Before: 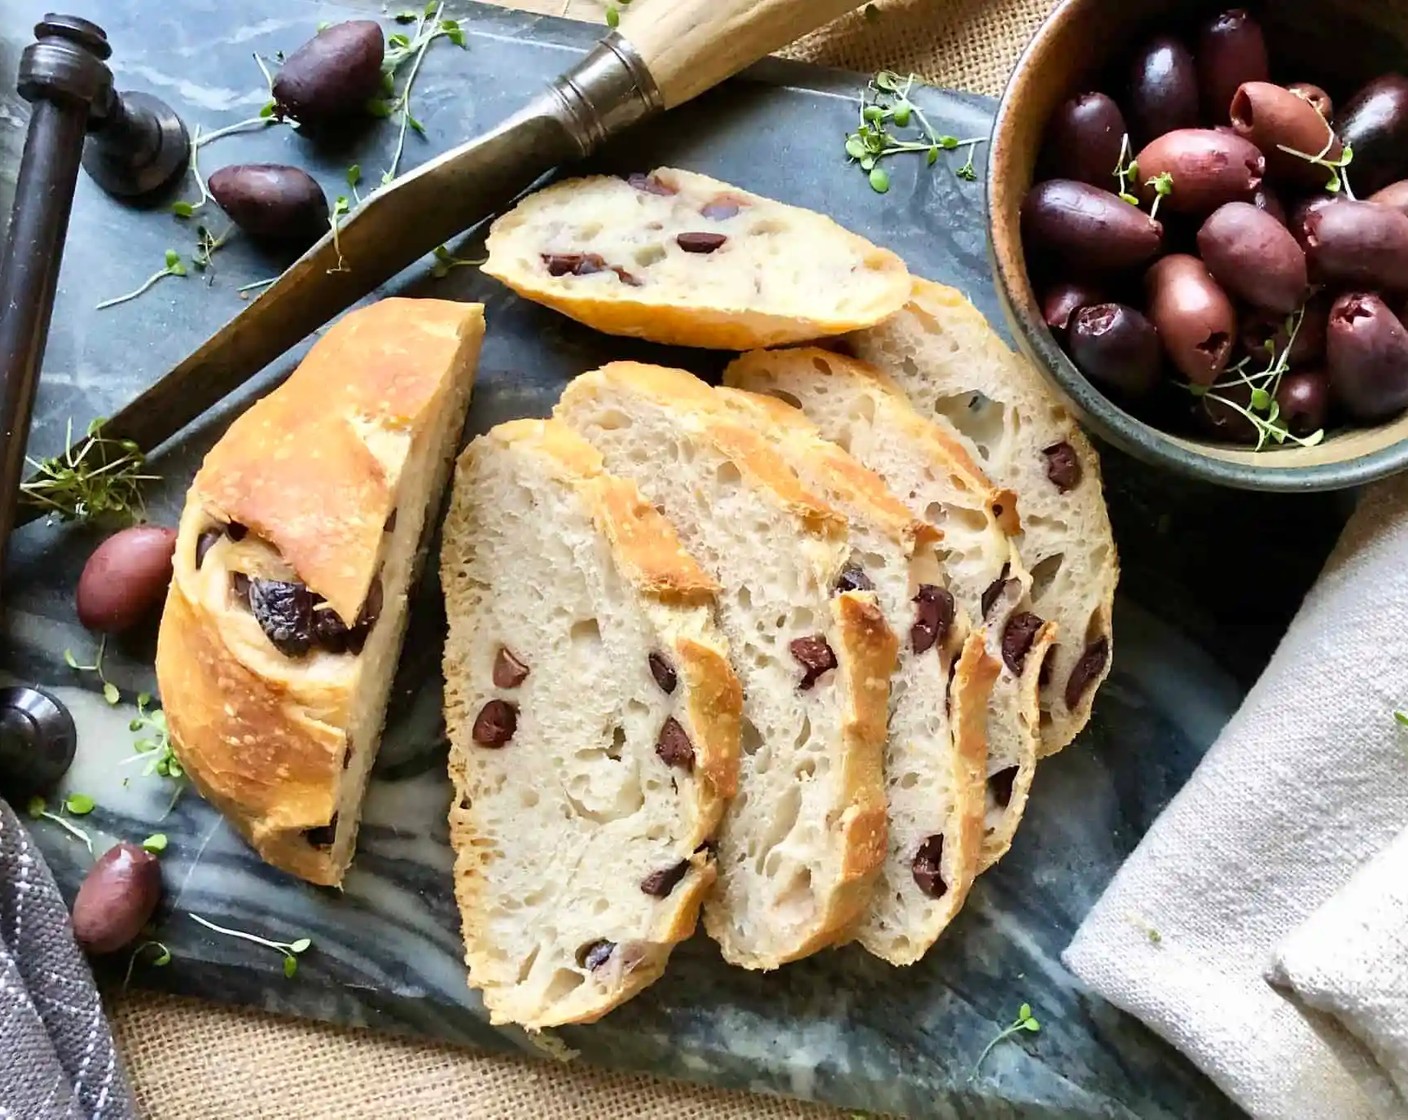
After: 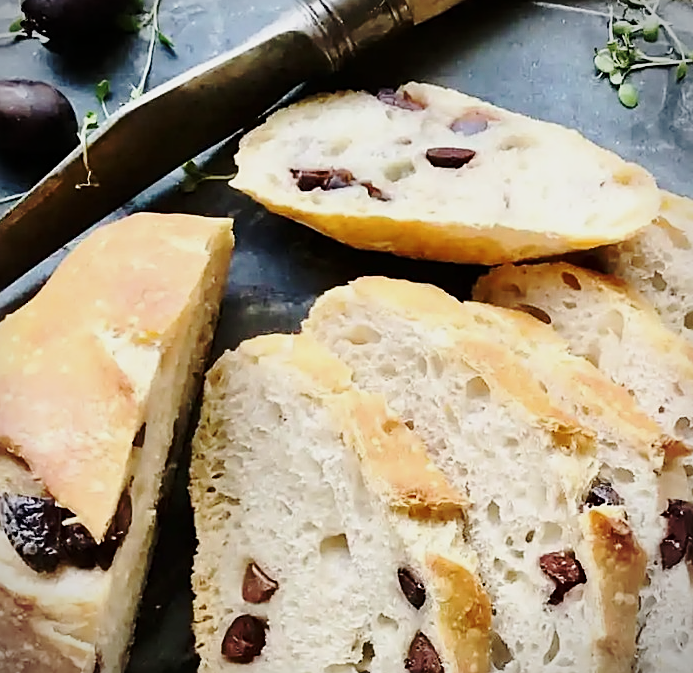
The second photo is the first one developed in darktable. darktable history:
contrast brightness saturation: contrast 0.11, saturation -0.17
sharpen: on, module defaults
vignetting: fall-off start 91.19%
exposure: exposure -1 EV, compensate highlight preservation false
crop: left 17.835%, top 7.675%, right 32.881%, bottom 32.213%
base curve: curves: ch0 [(0, 0) (0.032, 0.037) (0.105, 0.228) (0.435, 0.76) (0.856, 0.983) (1, 1)], preserve colors none
